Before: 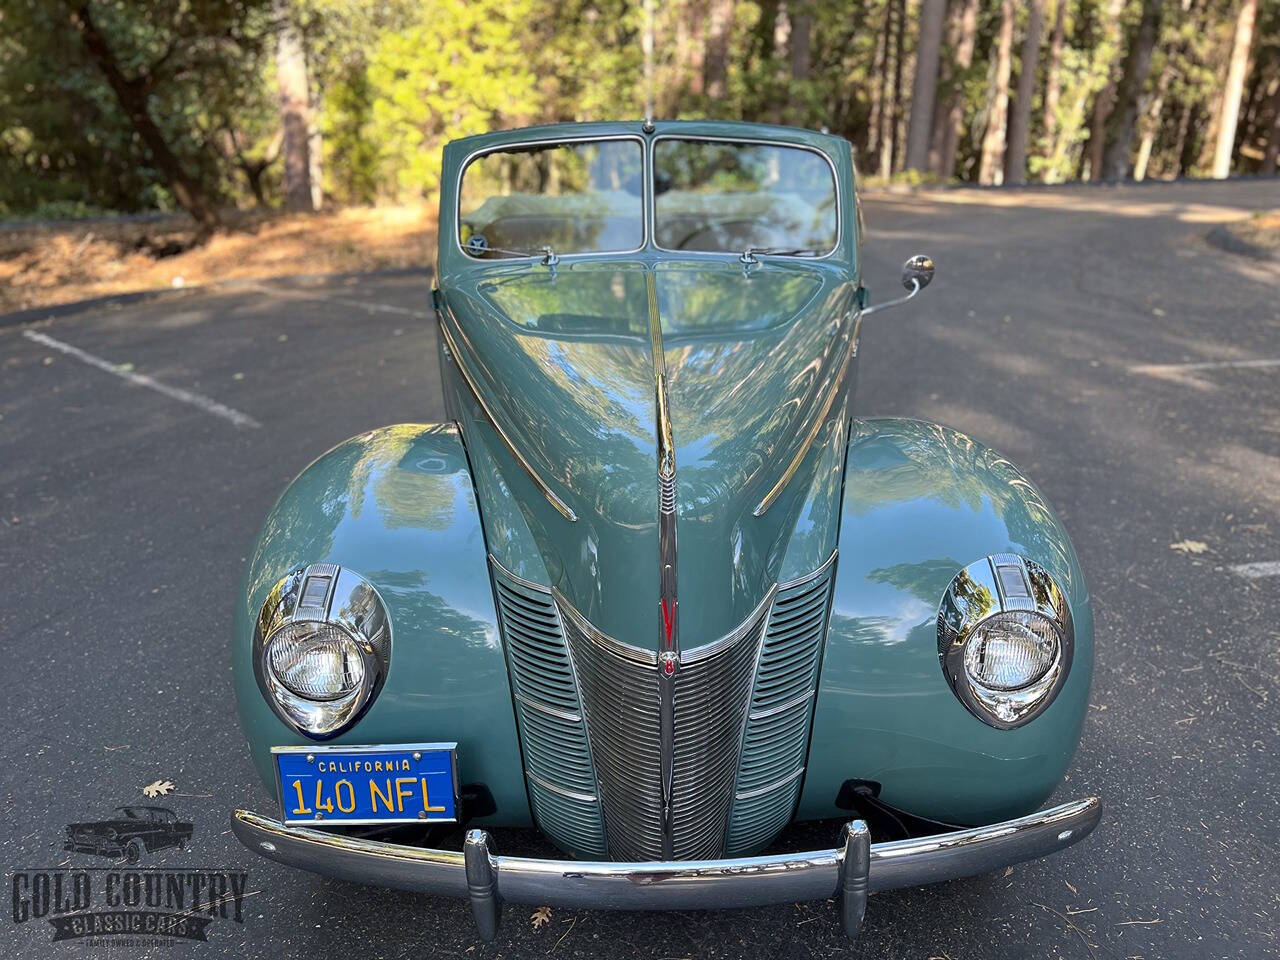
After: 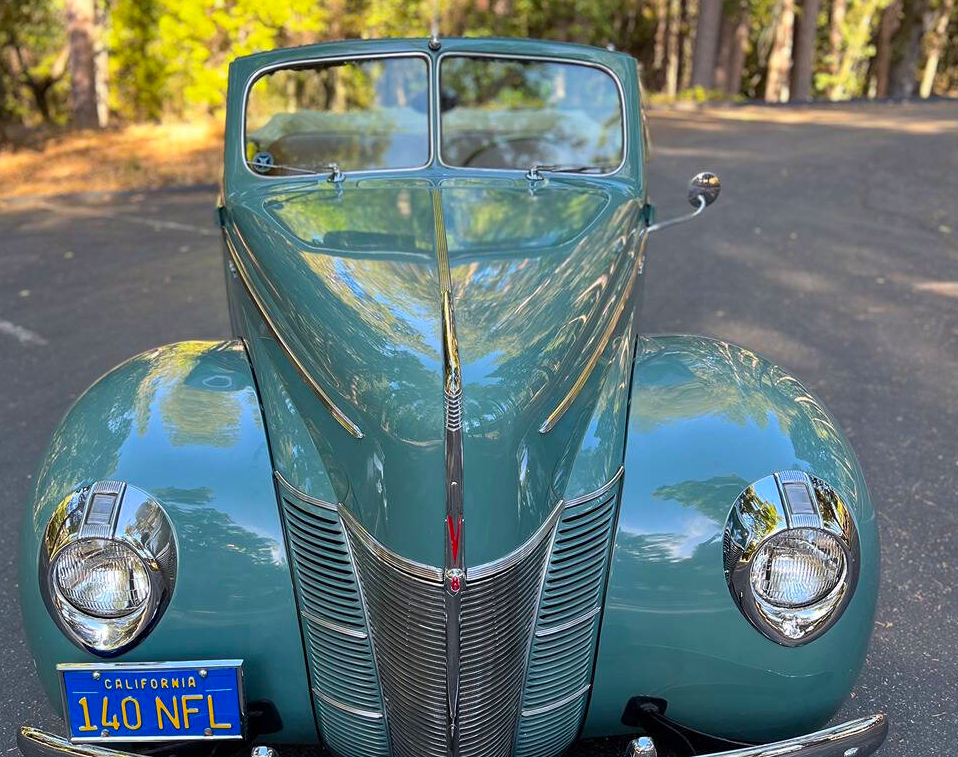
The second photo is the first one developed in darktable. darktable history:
crop: left 16.768%, top 8.653%, right 8.362%, bottom 12.485%
color balance rgb: perceptual saturation grading › global saturation 20%, global vibrance 20%
